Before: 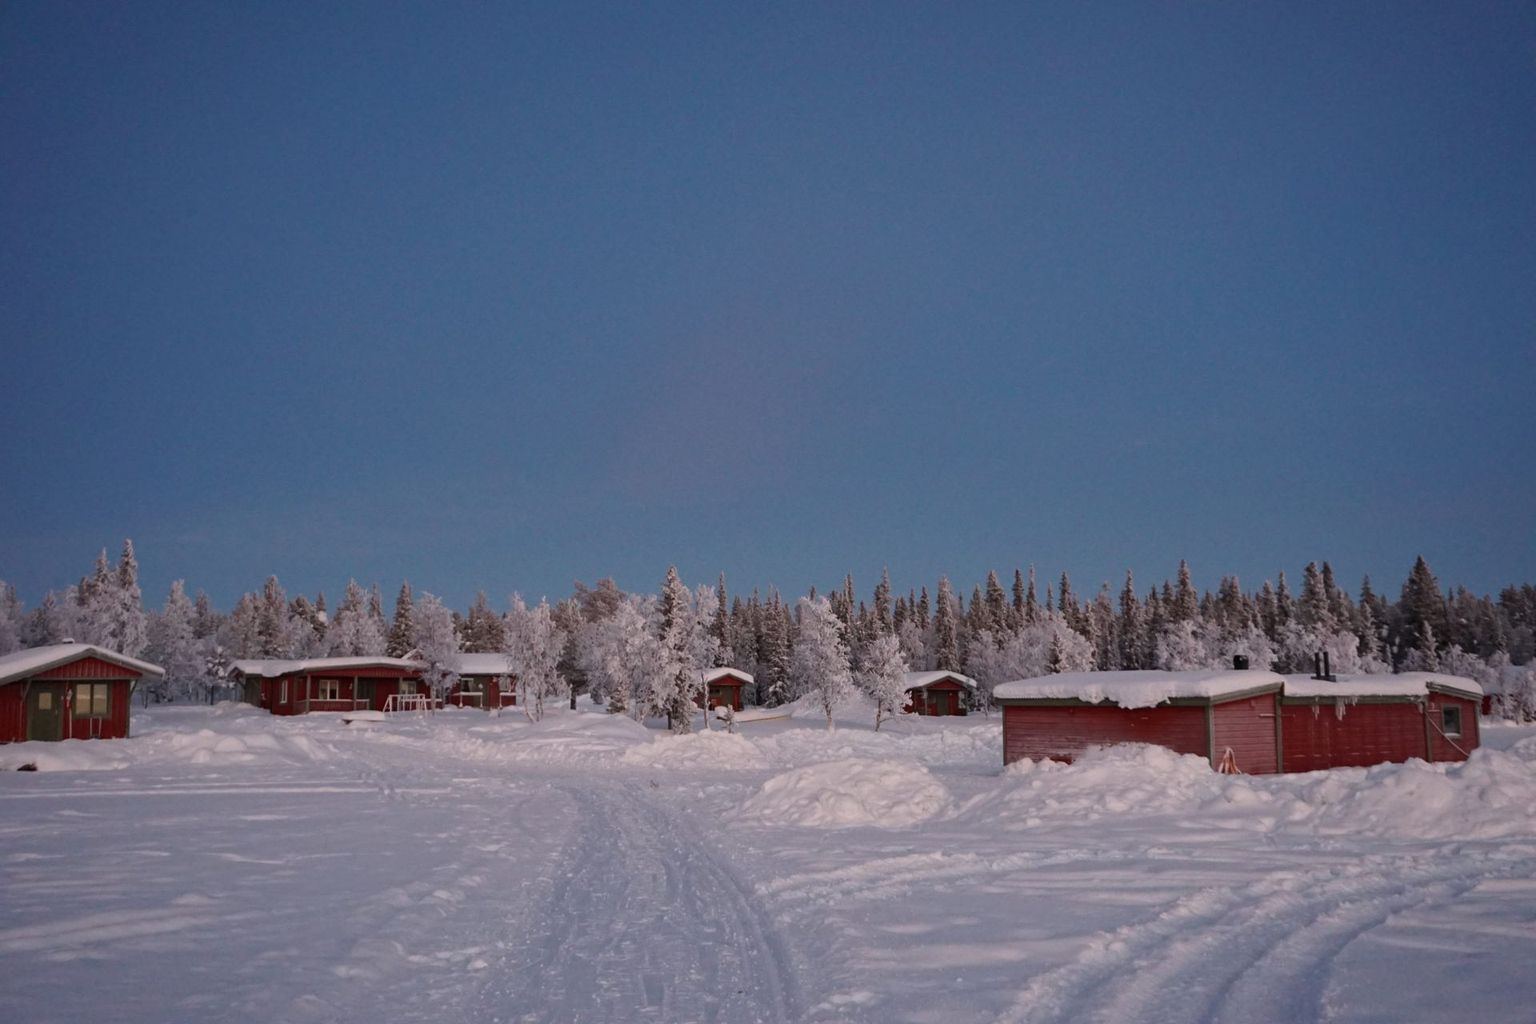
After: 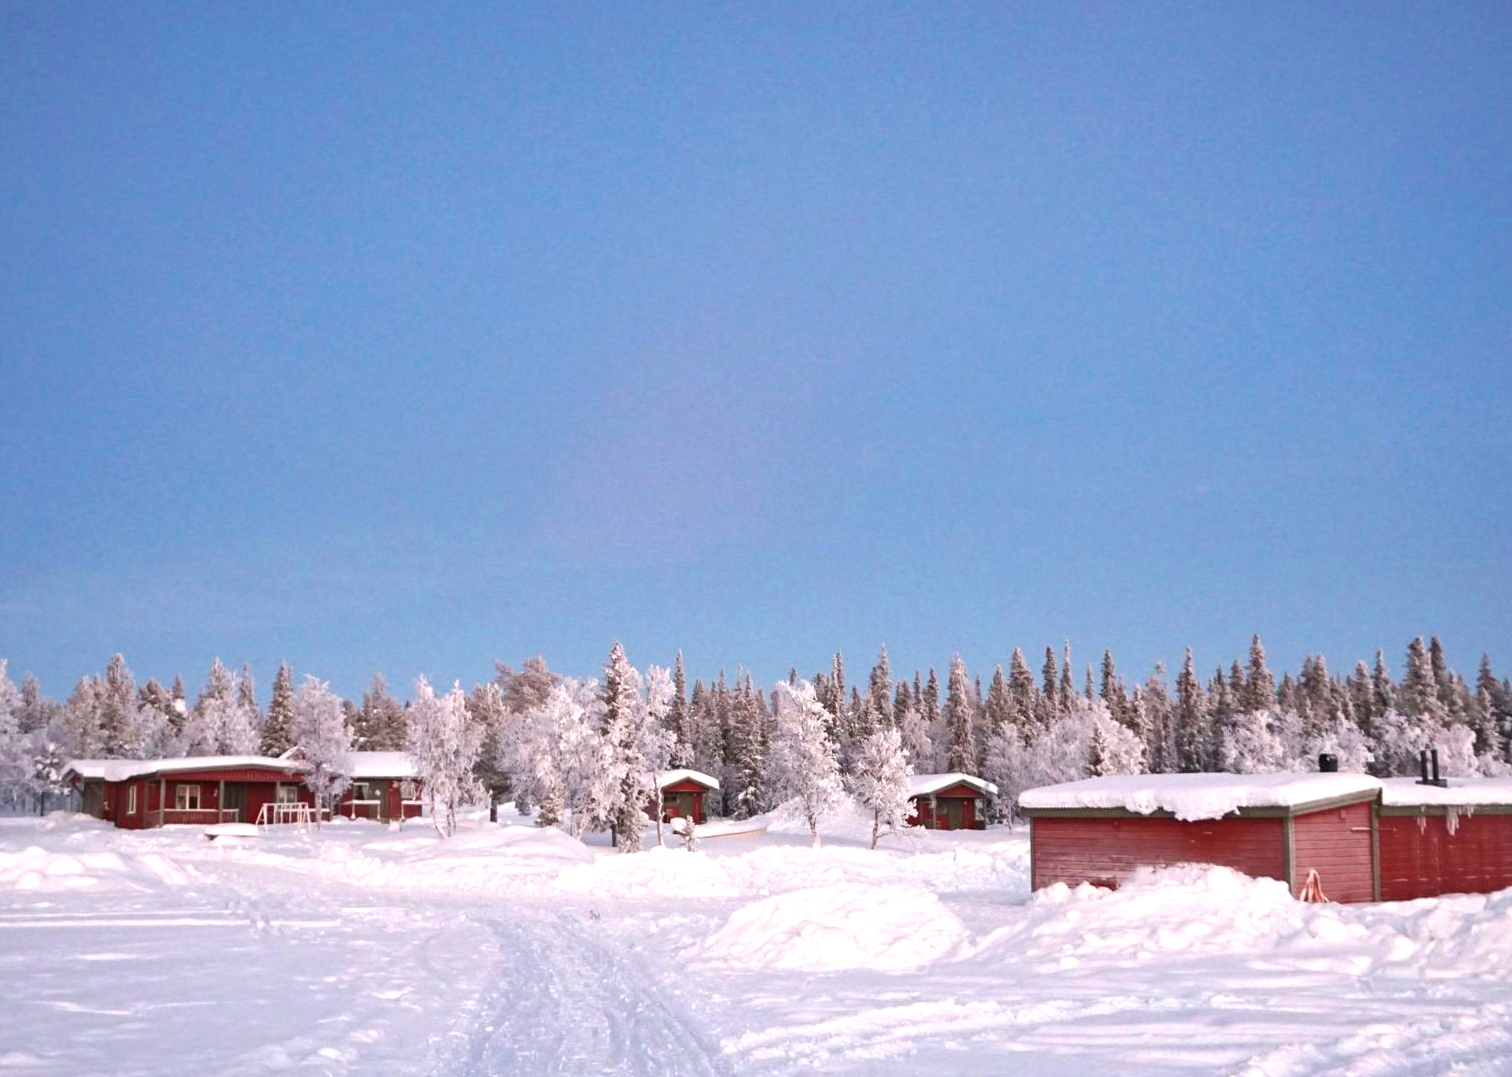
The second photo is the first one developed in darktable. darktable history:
exposure: black level correction 0, exposure 1.454 EV, compensate highlight preservation false
crop: left 11.663%, top 5.143%, right 9.572%, bottom 10.651%
